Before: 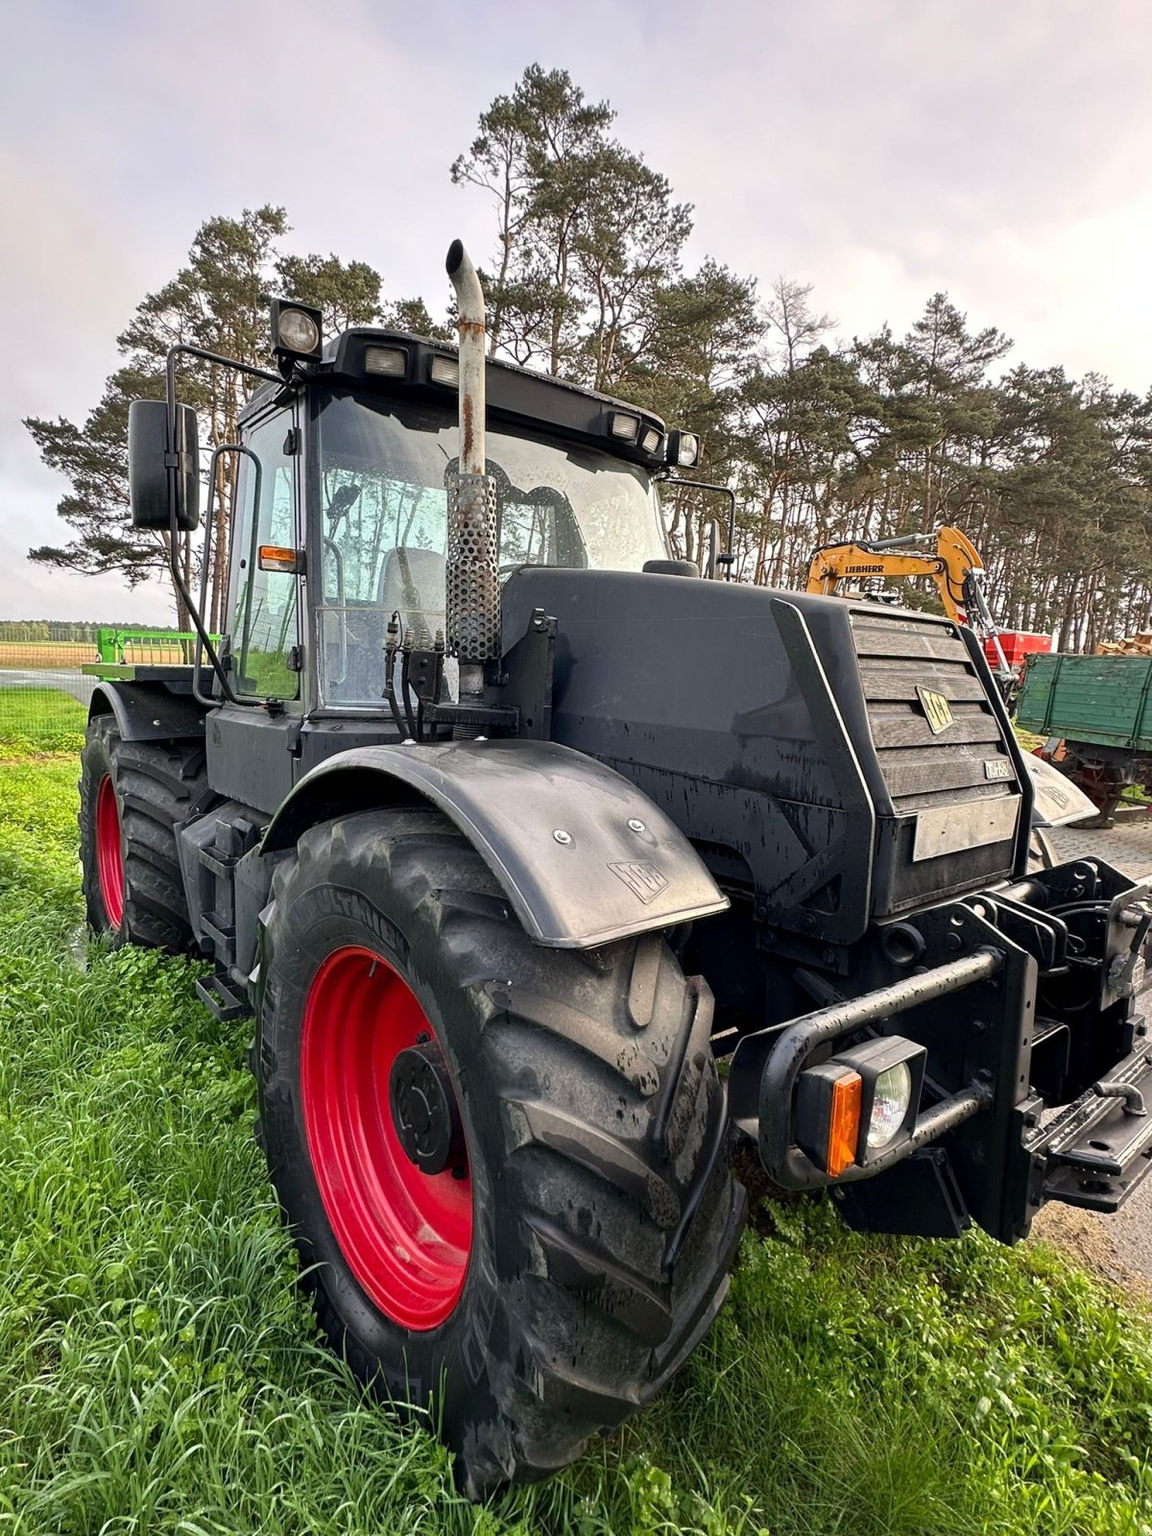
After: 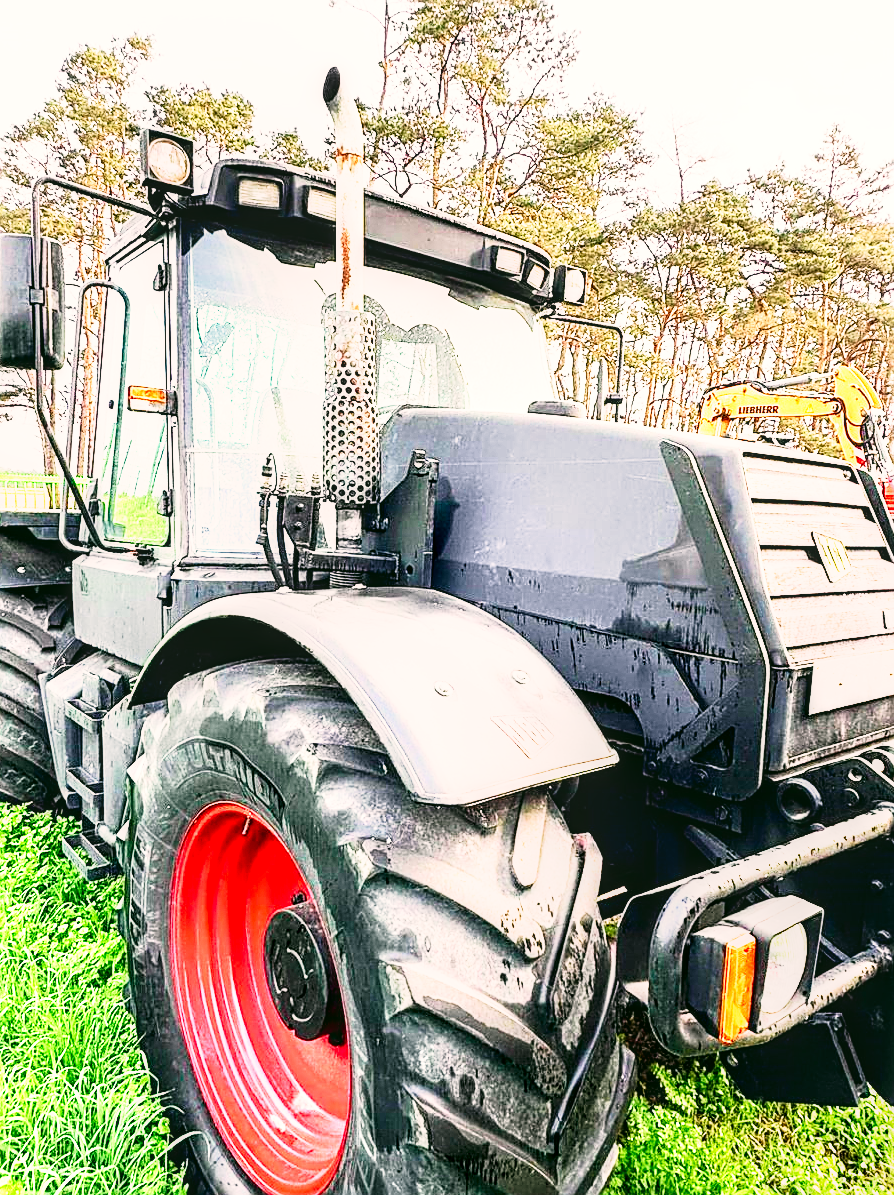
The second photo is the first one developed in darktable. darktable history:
crop and rotate: left 11.84%, top 11.441%, right 13.614%, bottom 13.838%
sharpen: on, module defaults
color correction: highlights a* 4.14, highlights b* 4.95, shadows a* -7.25, shadows b* 5.05
tone curve: curves: ch0 [(0, 0) (0.051, 0.027) (0.096, 0.071) (0.241, 0.247) (0.455, 0.52) (0.594, 0.692) (0.715, 0.845) (0.84, 0.936) (1, 1)]; ch1 [(0, 0) (0.1, 0.038) (0.318, 0.243) (0.399, 0.351) (0.478, 0.469) (0.499, 0.499) (0.534, 0.549) (0.565, 0.605) (0.601, 0.644) (0.666, 0.701) (1, 1)]; ch2 [(0, 0) (0.453, 0.45) (0.479, 0.483) (0.504, 0.499) (0.52, 0.508) (0.561, 0.573) (0.592, 0.617) (0.824, 0.815) (1, 1)], color space Lab, independent channels, preserve colors none
local contrast: on, module defaults
base curve: curves: ch0 [(0, 0) (0.007, 0.004) (0.027, 0.03) (0.046, 0.07) (0.207, 0.54) (0.442, 0.872) (0.673, 0.972) (1, 1)], preserve colors none
exposure: black level correction 0, exposure 1.104 EV, compensate exposure bias true, compensate highlight preservation false
